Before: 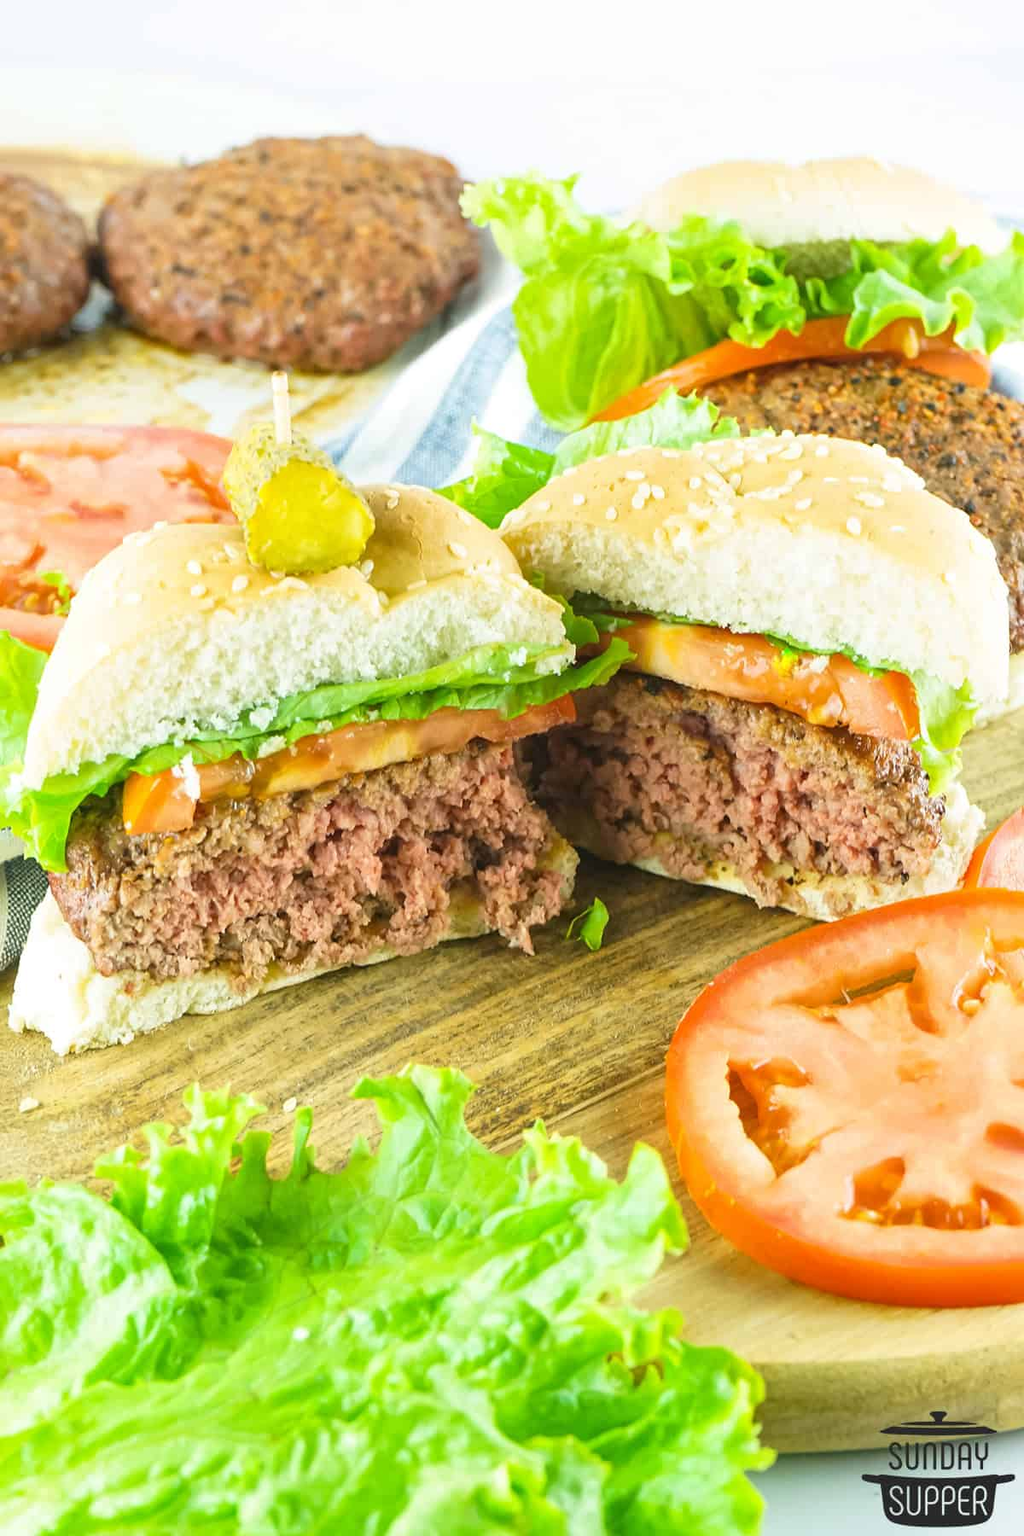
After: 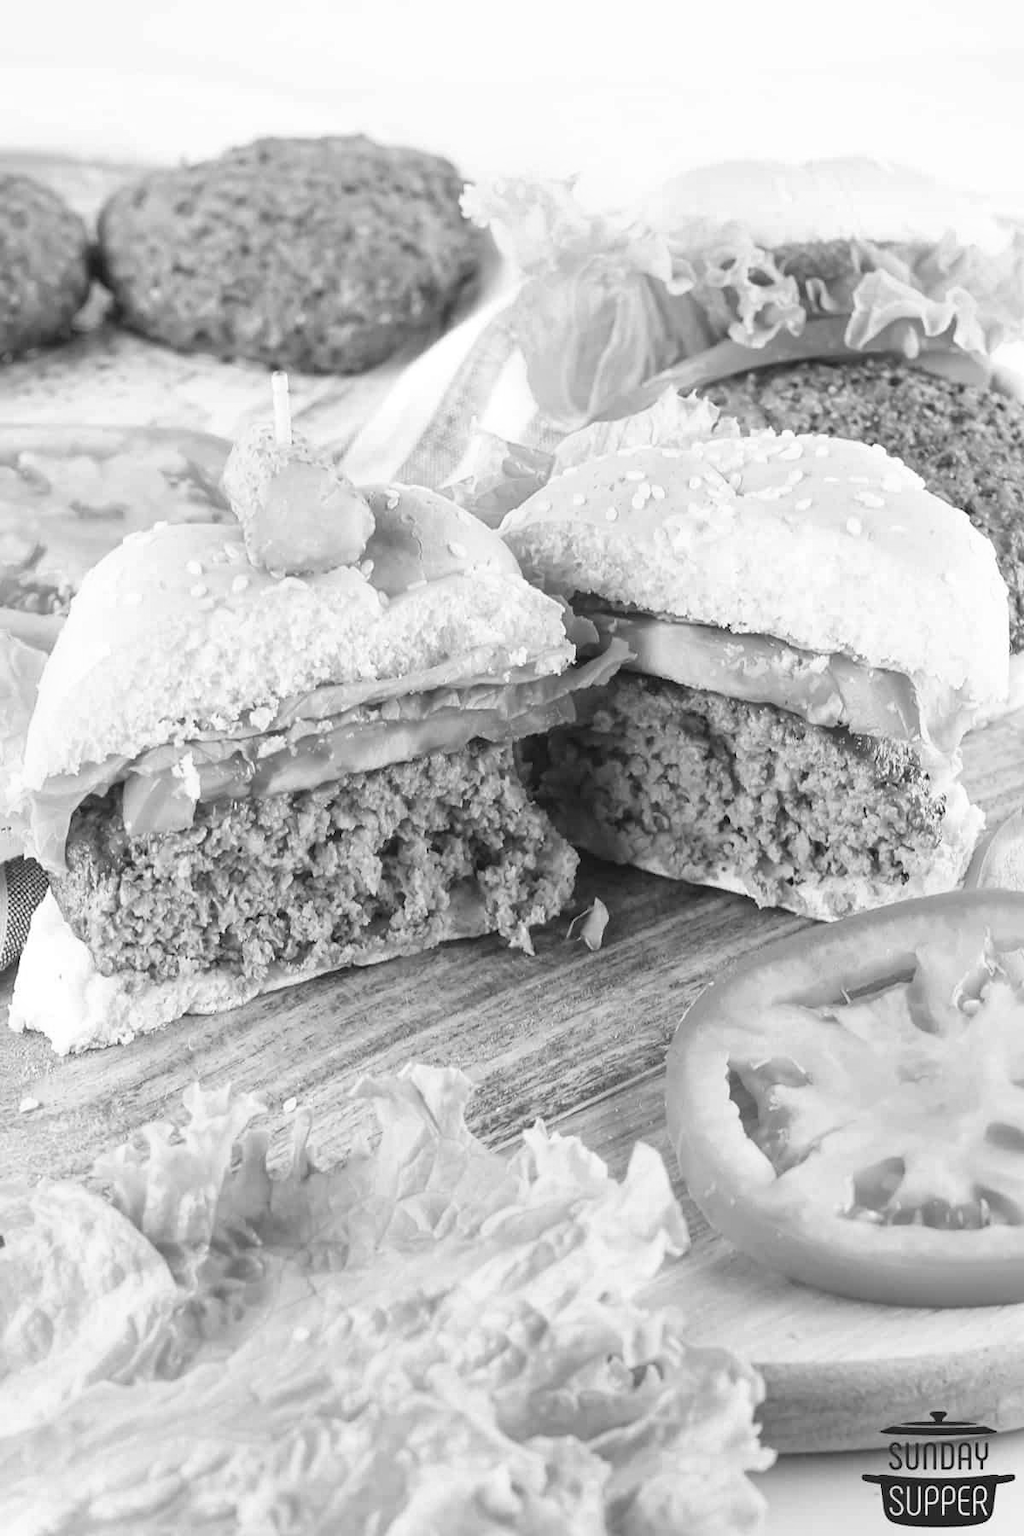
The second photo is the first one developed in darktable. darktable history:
white balance: red 1.029, blue 0.92
monochrome: on, module defaults
